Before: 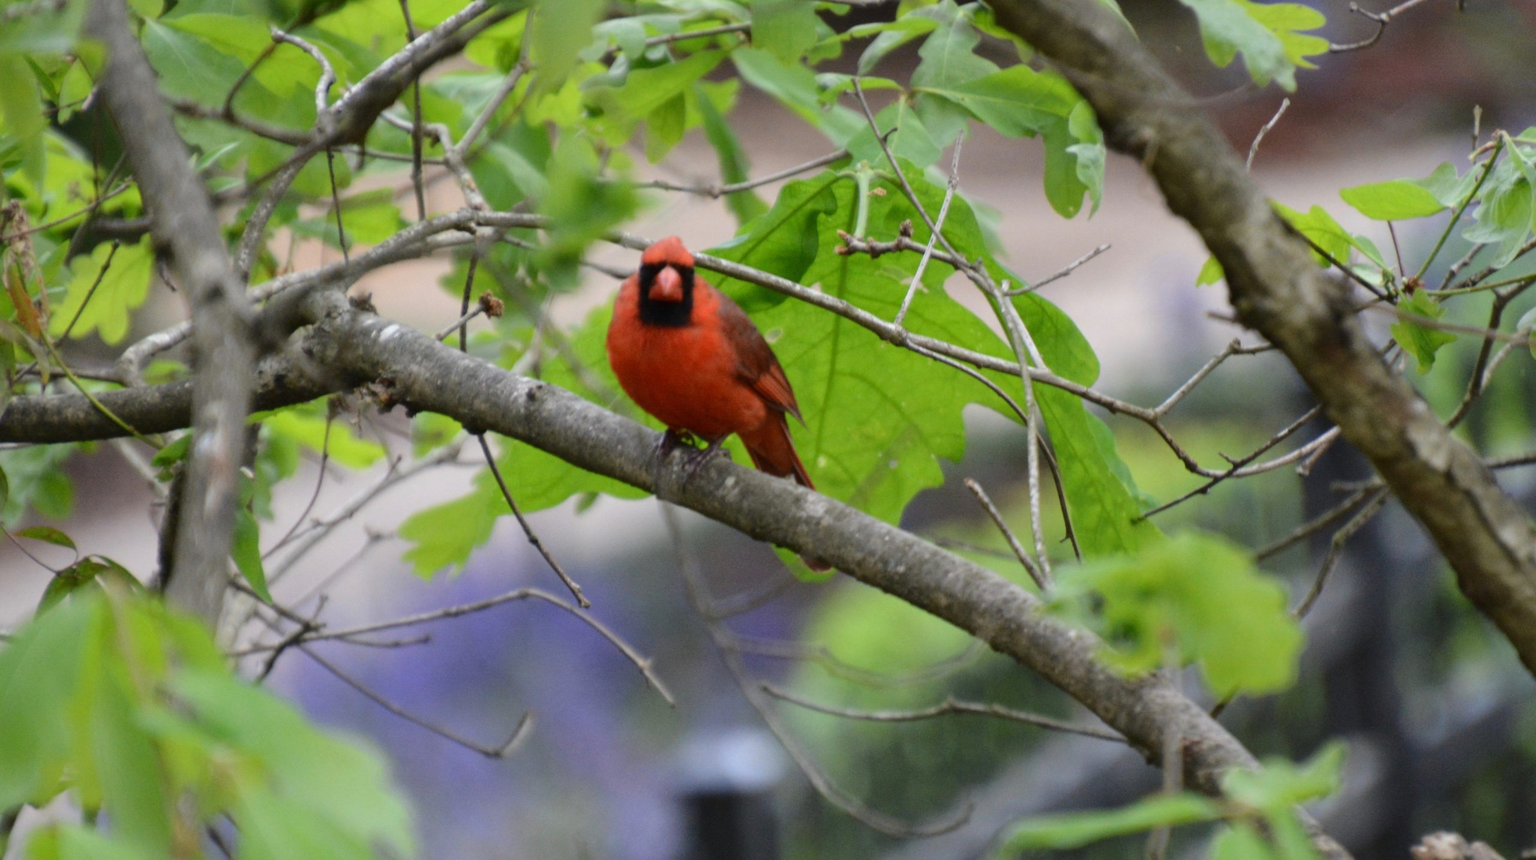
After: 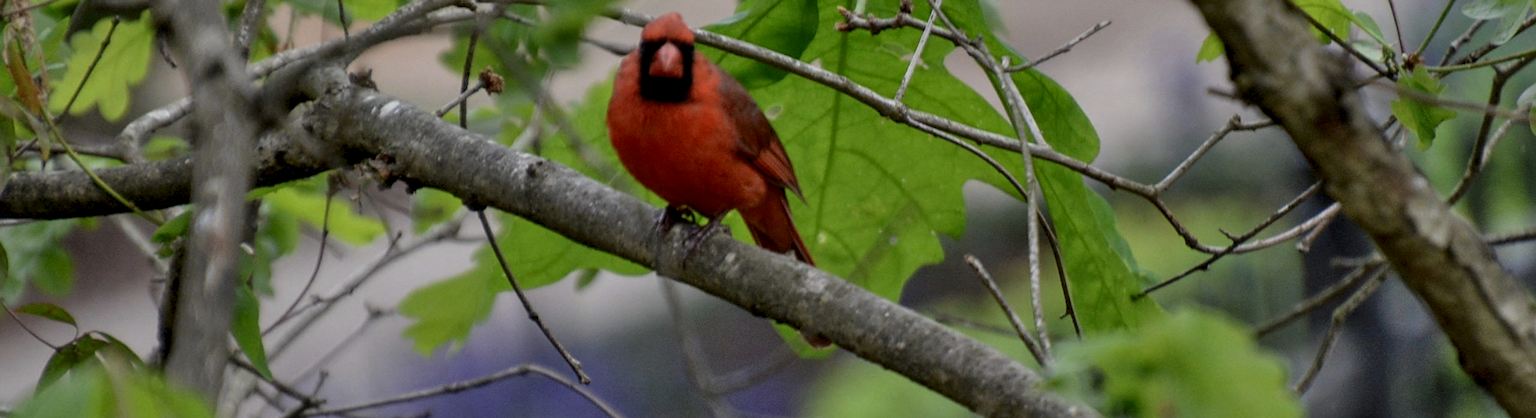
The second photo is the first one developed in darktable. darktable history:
local contrast: detail 150%
crop and rotate: top 26.09%, bottom 25.264%
sharpen: on, module defaults
tone equalizer: -8 EV -0.035 EV, -7 EV 0.039 EV, -6 EV -0.007 EV, -5 EV 0.006 EV, -4 EV -0.052 EV, -3 EV -0.233 EV, -2 EV -0.675 EV, -1 EV -0.957 EV, +0 EV -0.969 EV
